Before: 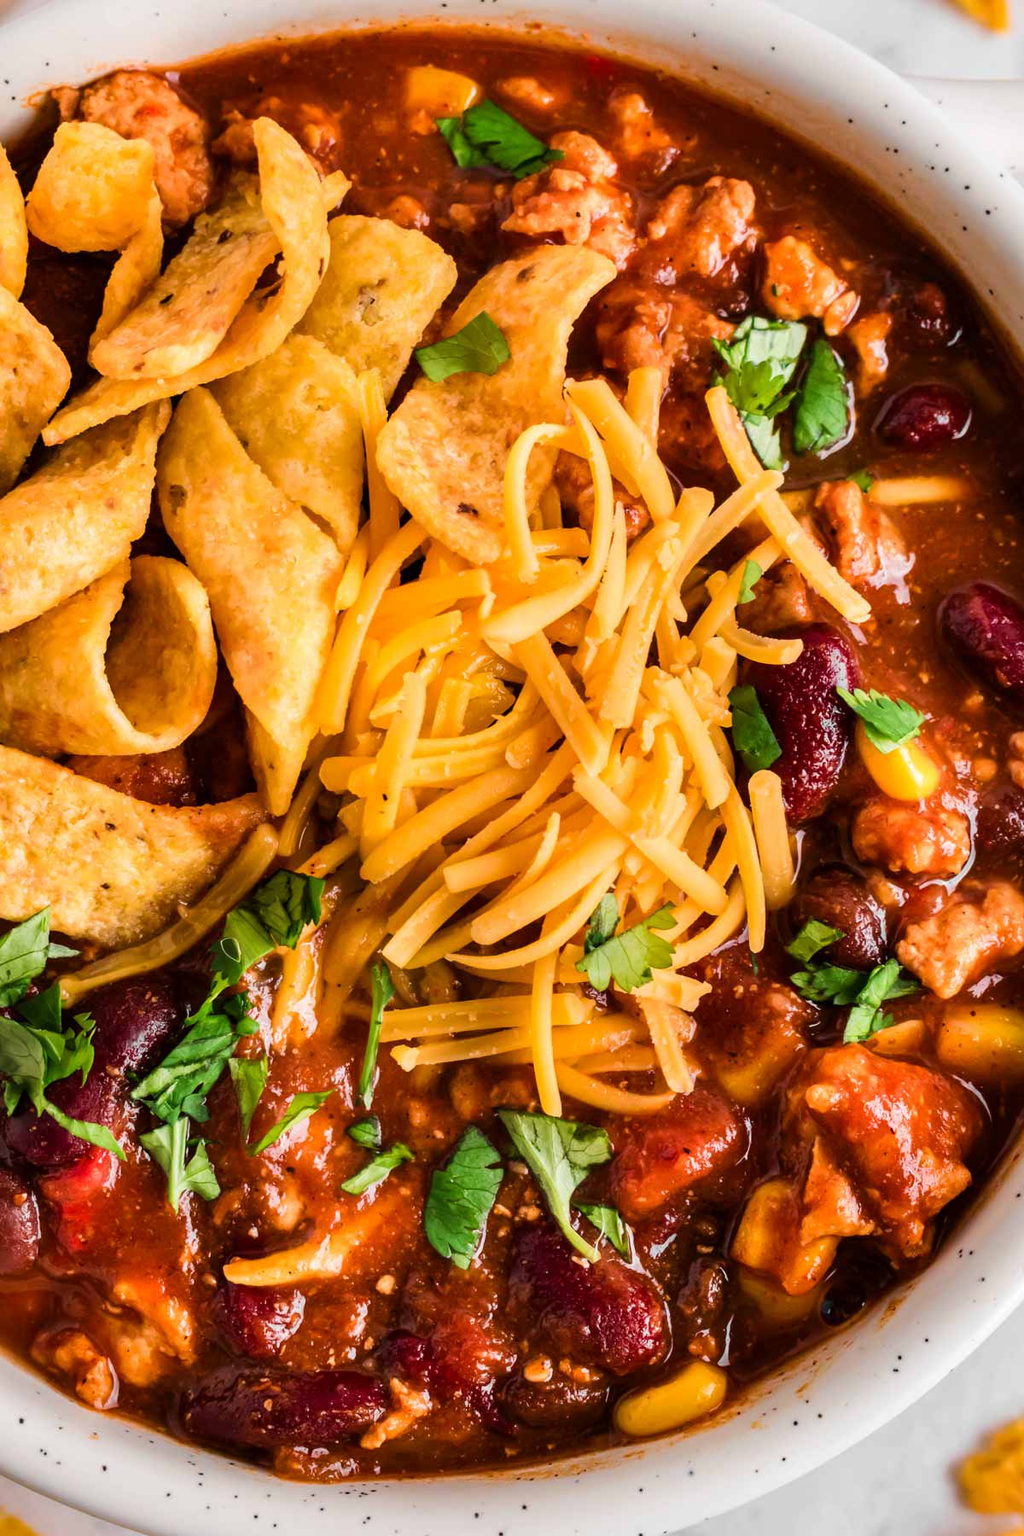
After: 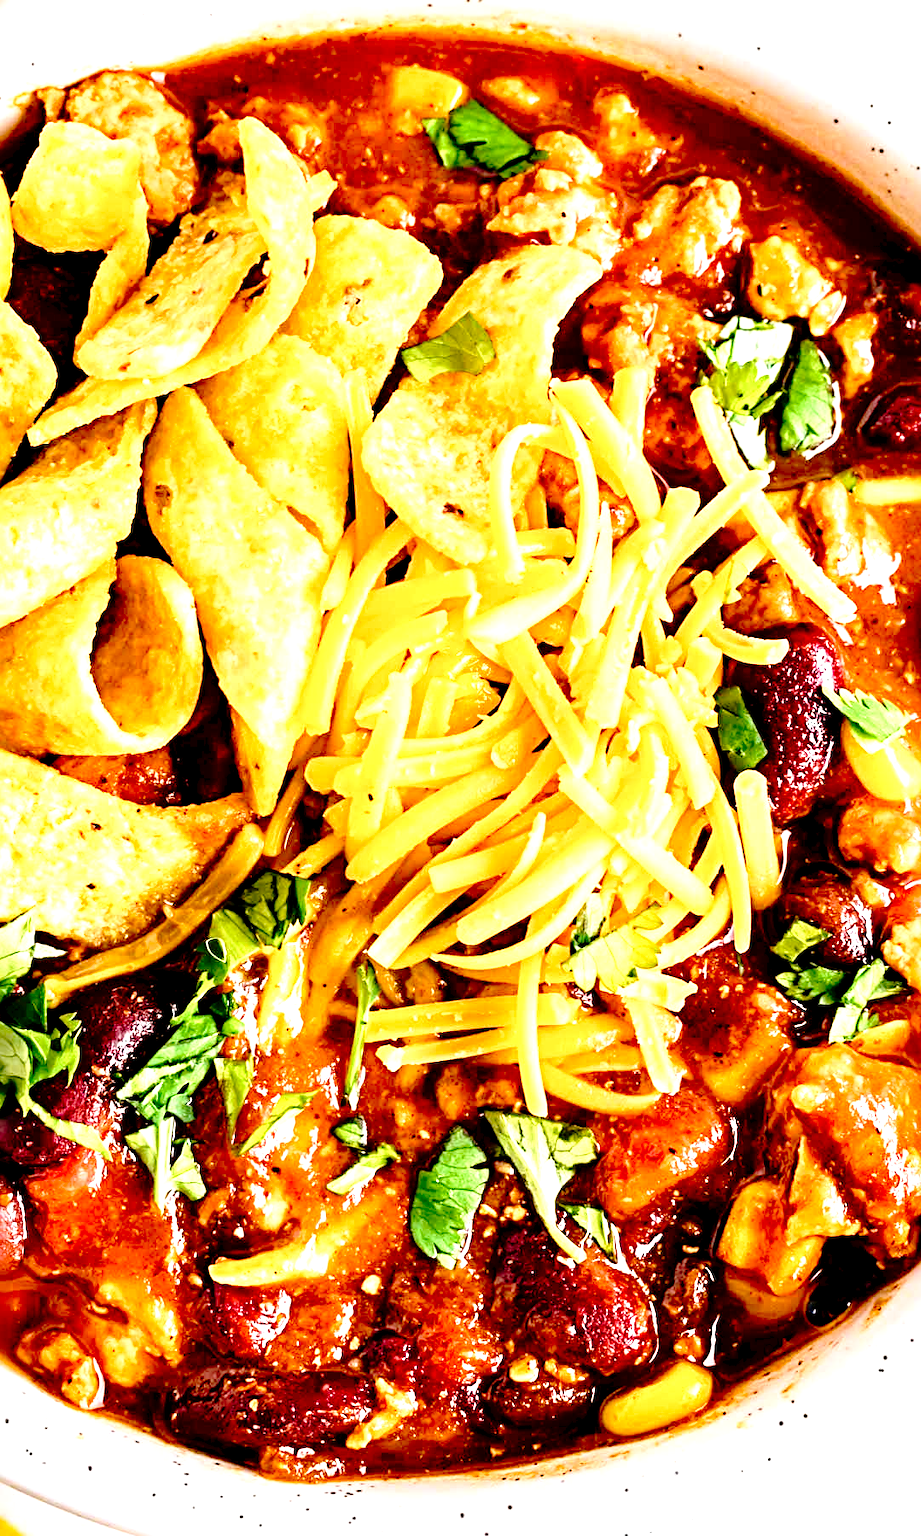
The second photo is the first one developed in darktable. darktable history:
crop and rotate: left 1.421%, right 8.521%
tone curve: curves: ch0 [(0, 0) (0.003, 0.025) (0.011, 0.027) (0.025, 0.032) (0.044, 0.037) (0.069, 0.044) (0.1, 0.054) (0.136, 0.084) (0.177, 0.128) (0.224, 0.196) (0.277, 0.281) (0.335, 0.376) (0.399, 0.461) (0.468, 0.534) (0.543, 0.613) (0.623, 0.692) (0.709, 0.77) (0.801, 0.849) (0.898, 0.934) (1, 1)], preserve colors none
tone equalizer: -8 EV -0.387 EV, -7 EV -0.395 EV, -6 EV -0.37 EV, -5 EV -0.205 EV, -3 EV 0.221 EV, -2 EV 0.307 EV, -1 EV 0.391 EV, +0 EV 0.413 EV
exposure: black level correction 0.01, exposure 1 EV, compensate highlight preservation false
sharpen: radius 4.901
